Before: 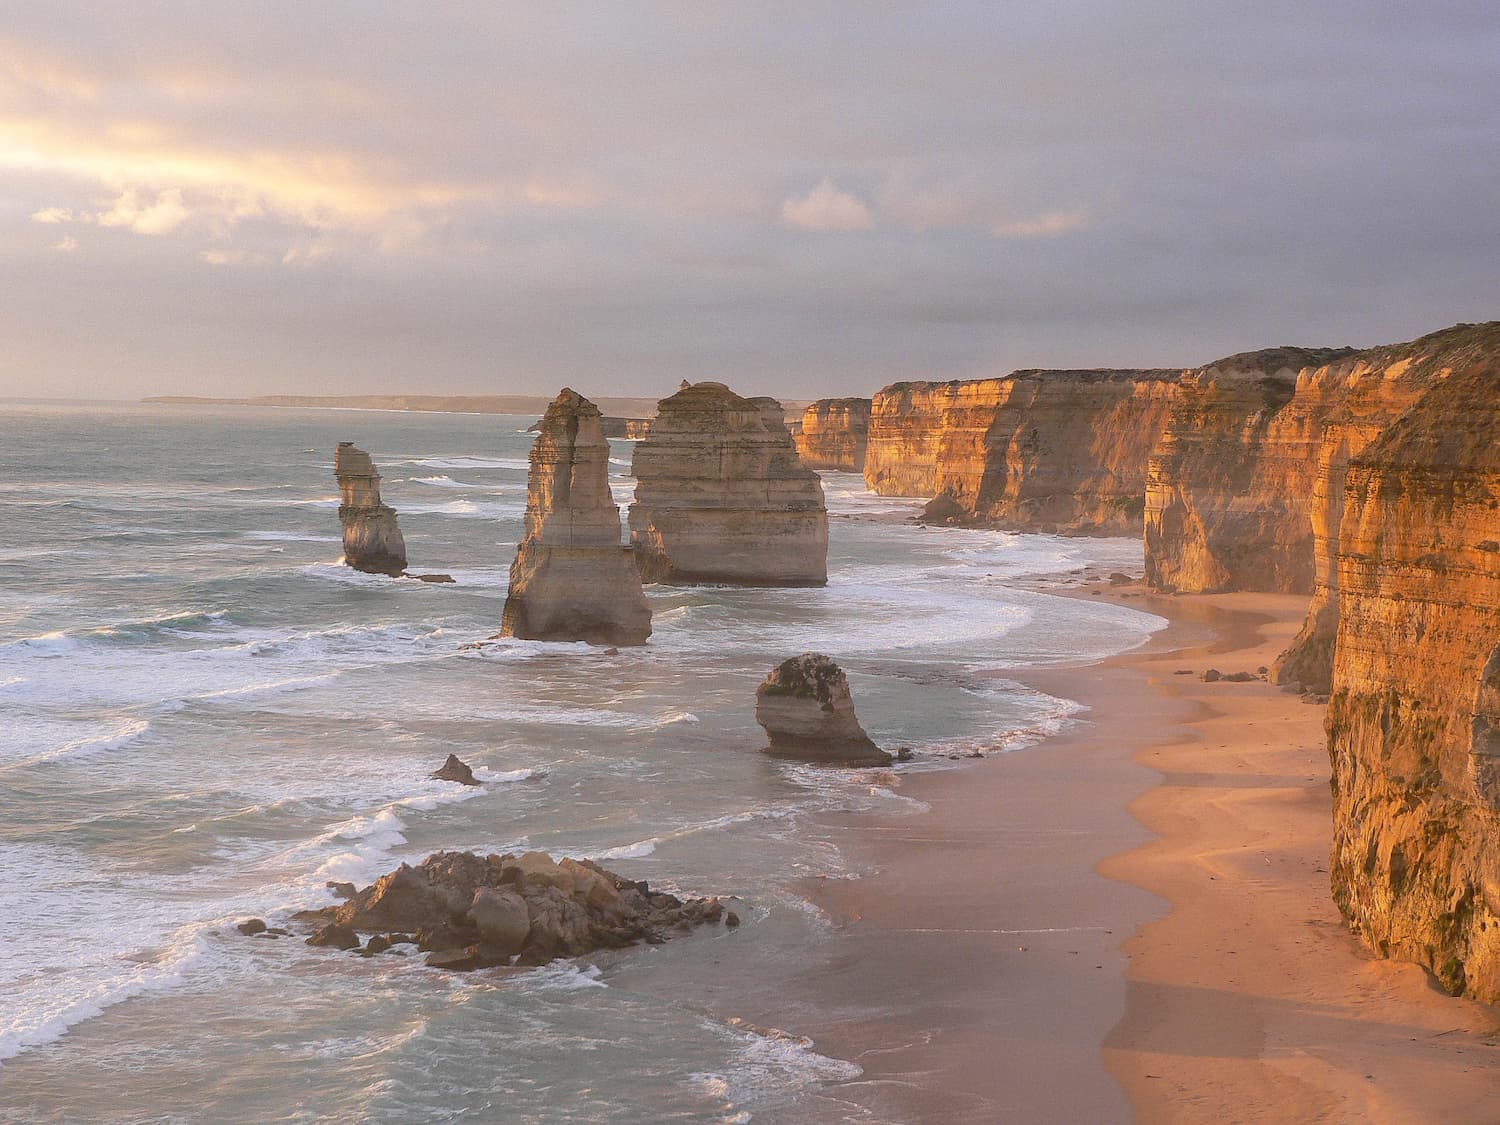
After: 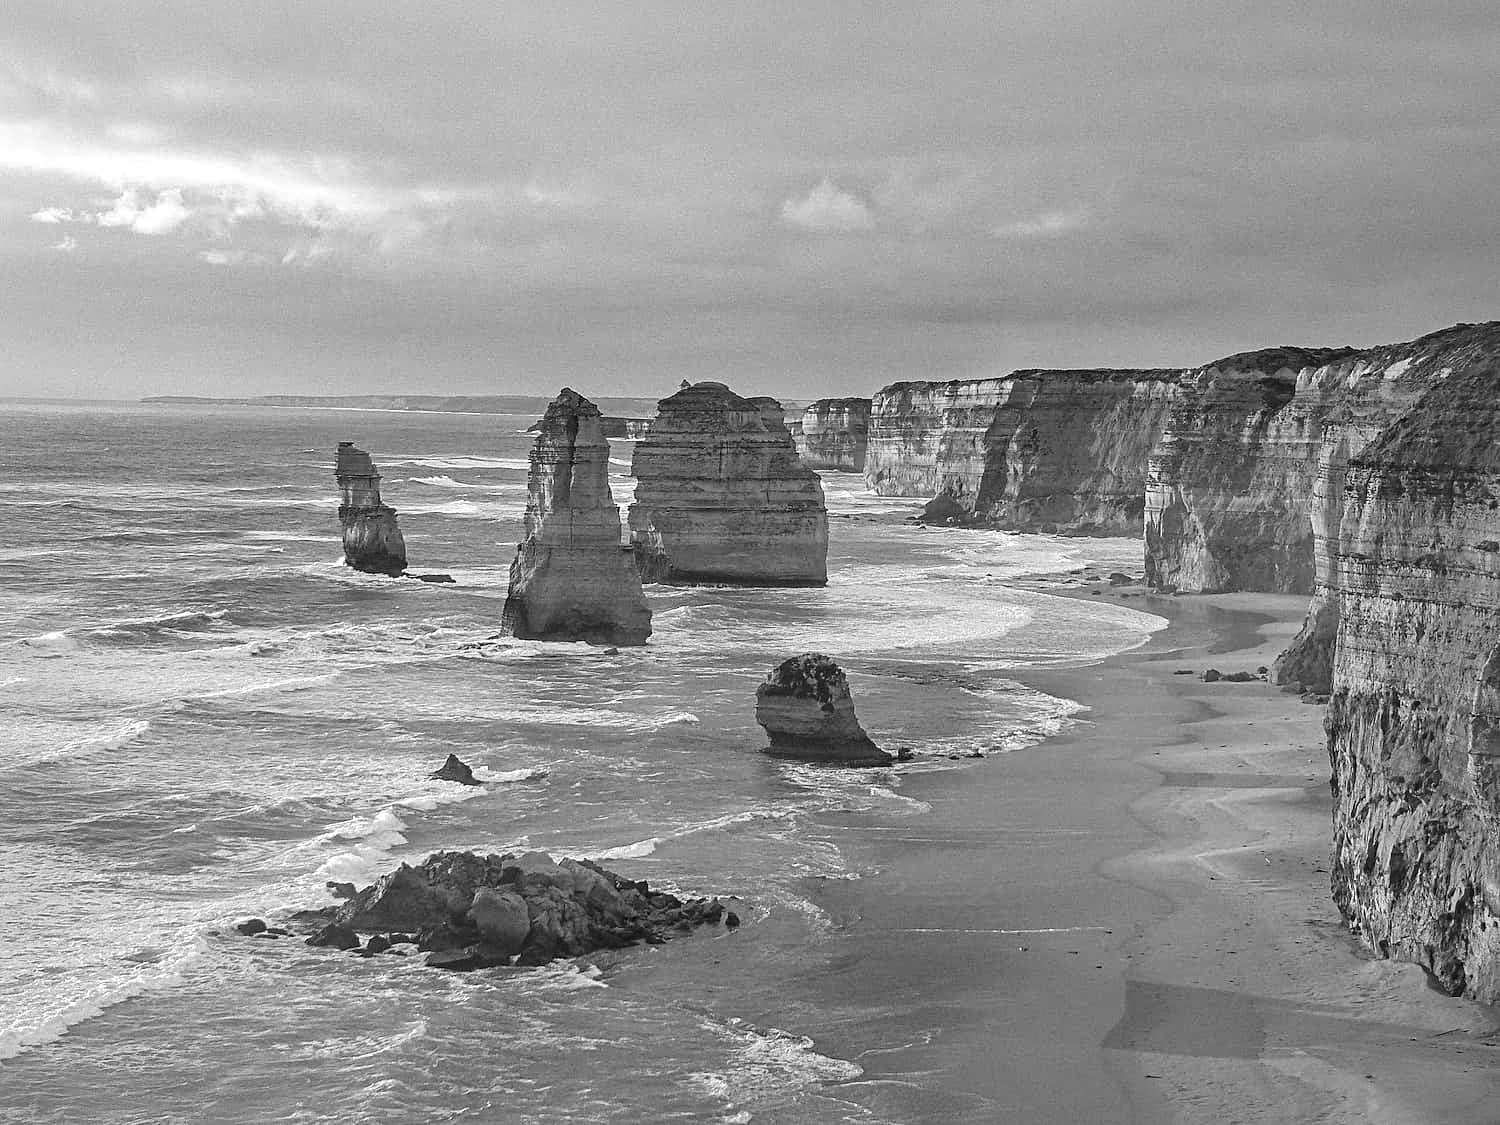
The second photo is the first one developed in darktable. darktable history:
contrast equalizer: y [[0.5, 0.5, 0.5, 0.539, 0.64, 0.611], [0.5 ×6], [0.5 ×6], [0 ×6], [0 ×6]]
local contrast: mode bilateral grid, contrast 25, coarseness 60, detail 151%, midtone range 0.2
monochrome: on, module defaults
